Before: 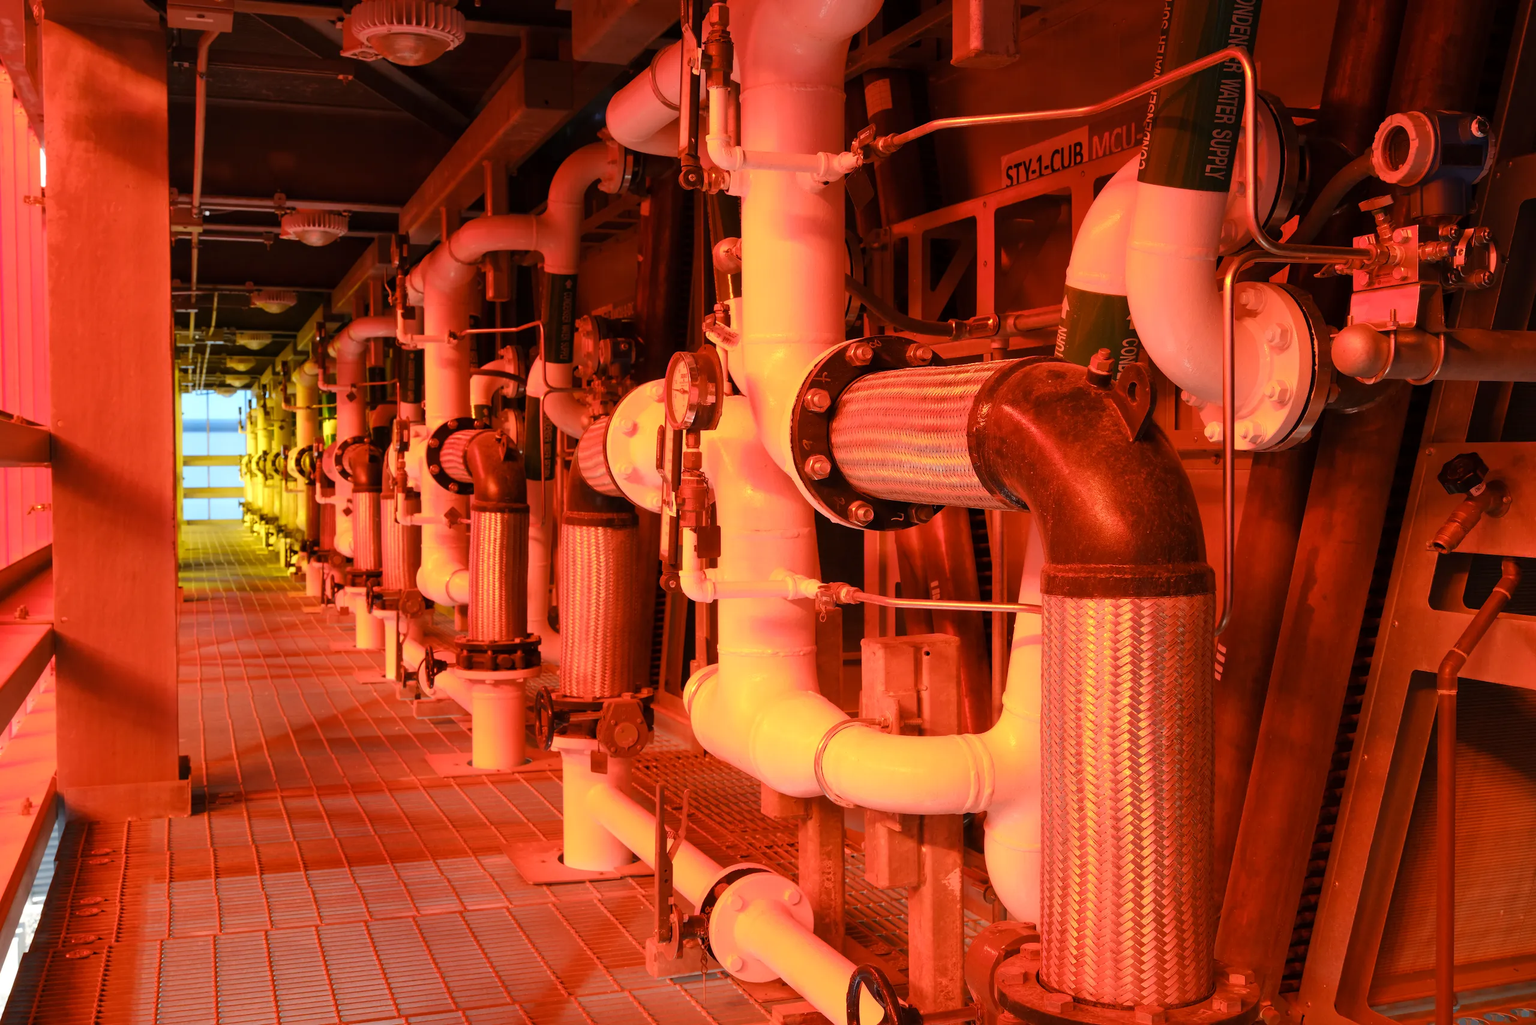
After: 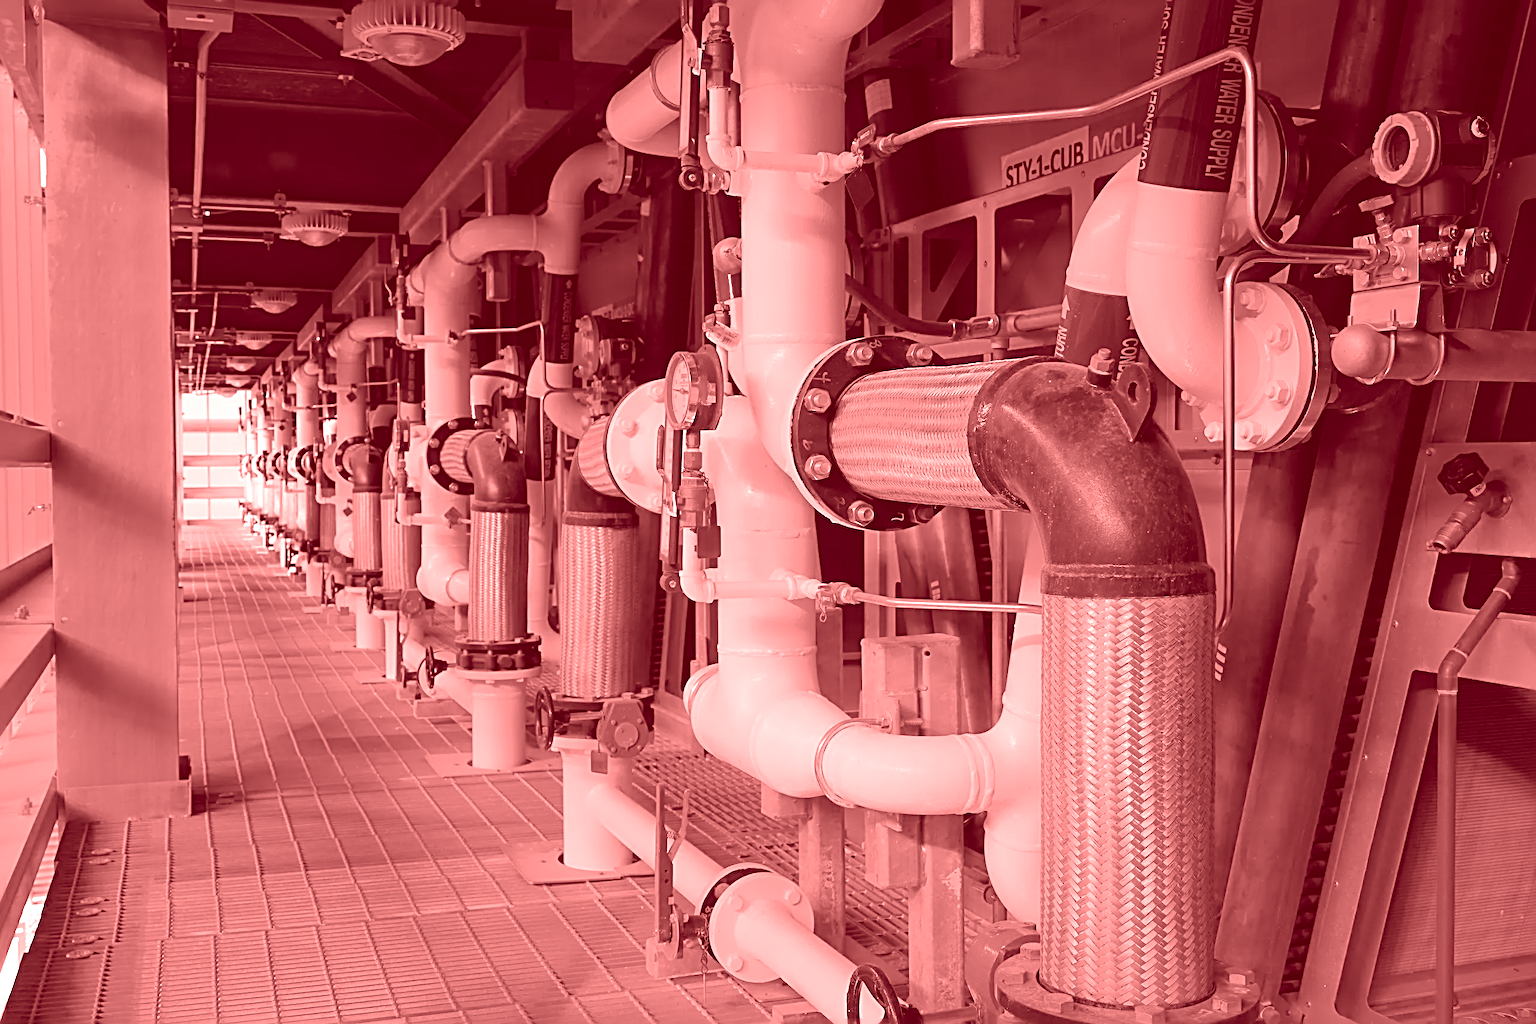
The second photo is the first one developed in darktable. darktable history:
sharpen: radius 3.69, amount 0.928
colorize: saturation 60%, source mix 100%
color balance rgb: perceptual saturation grading › global saturation 25%, global vibrance 20%
